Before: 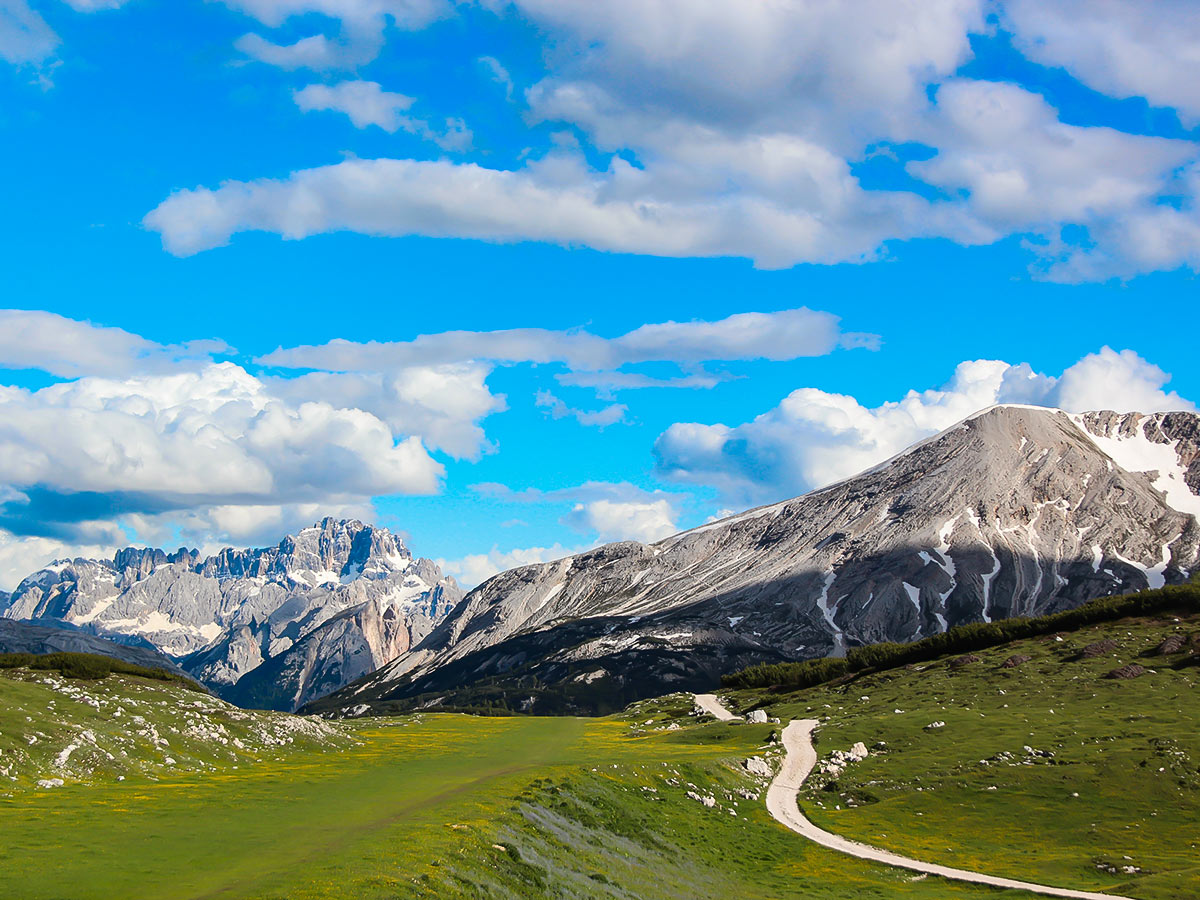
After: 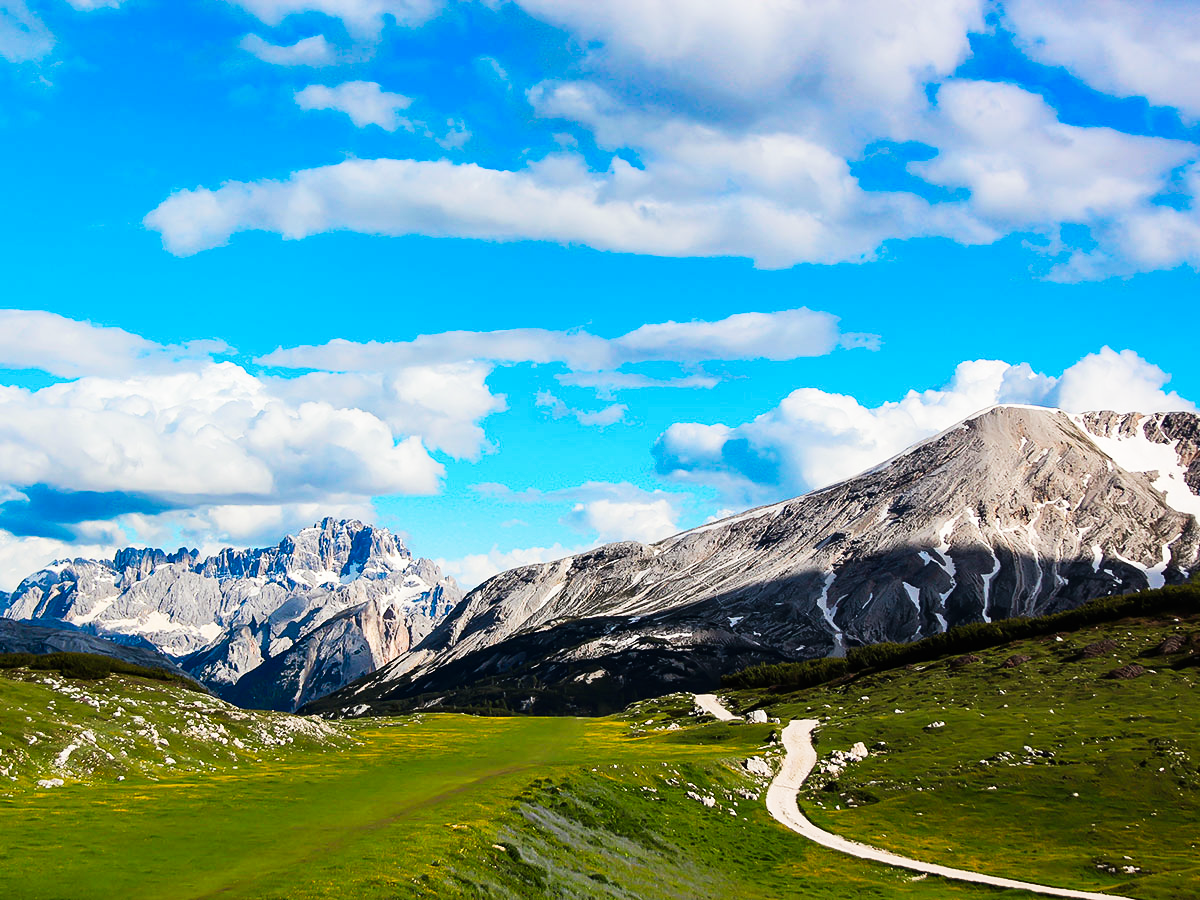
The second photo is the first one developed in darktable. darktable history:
tone curve: curves: ch0 [(0, 0) (0.137, 0.063) (0.255, 0.176) (0.502, 0.502) (0.749, 0.839) (1, 1)], preserve colors none
